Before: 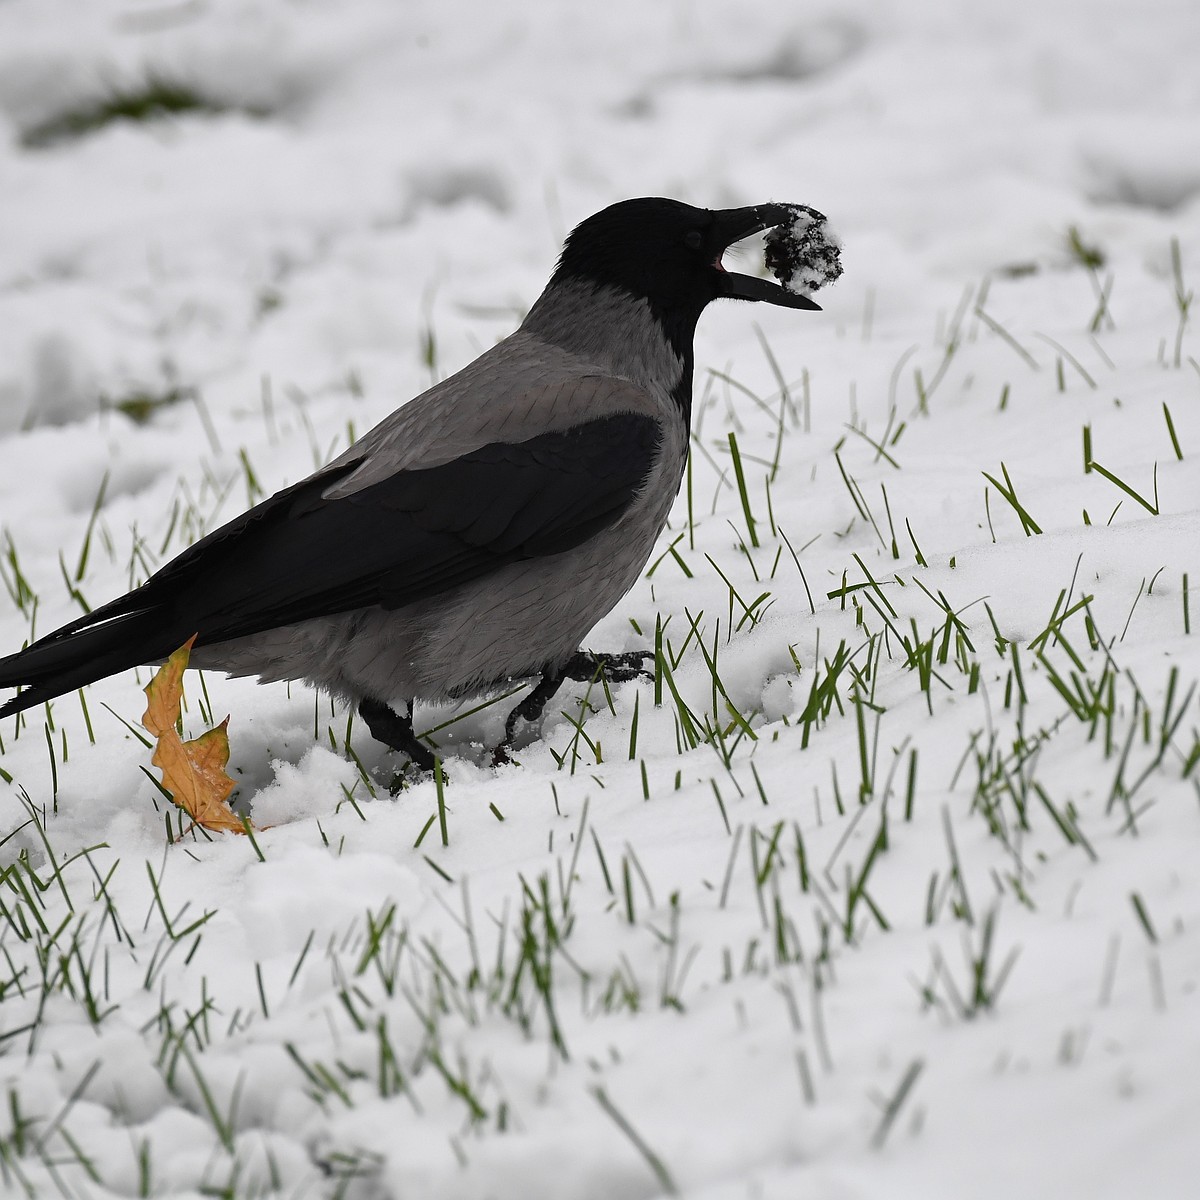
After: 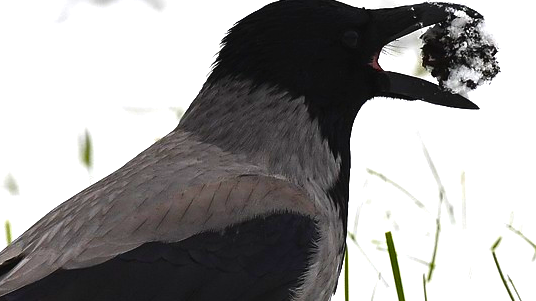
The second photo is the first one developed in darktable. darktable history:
crop: left 28.64%, top 16.832%, right 26.637%, bottom 58.055%
color balance rgb: linear chroma grading › global chroma 9%, perceptual saturation grading › global saturation 36%, perceptual saturation grading › shadows 35%, perceptual brilliance grading › global brilliance 15%, perceptual brilliance grading › shadows -35%, global vibrance 15%
exposure: black level correction -0.002, exposure 0.54 EV, compensate highlight preservation false
